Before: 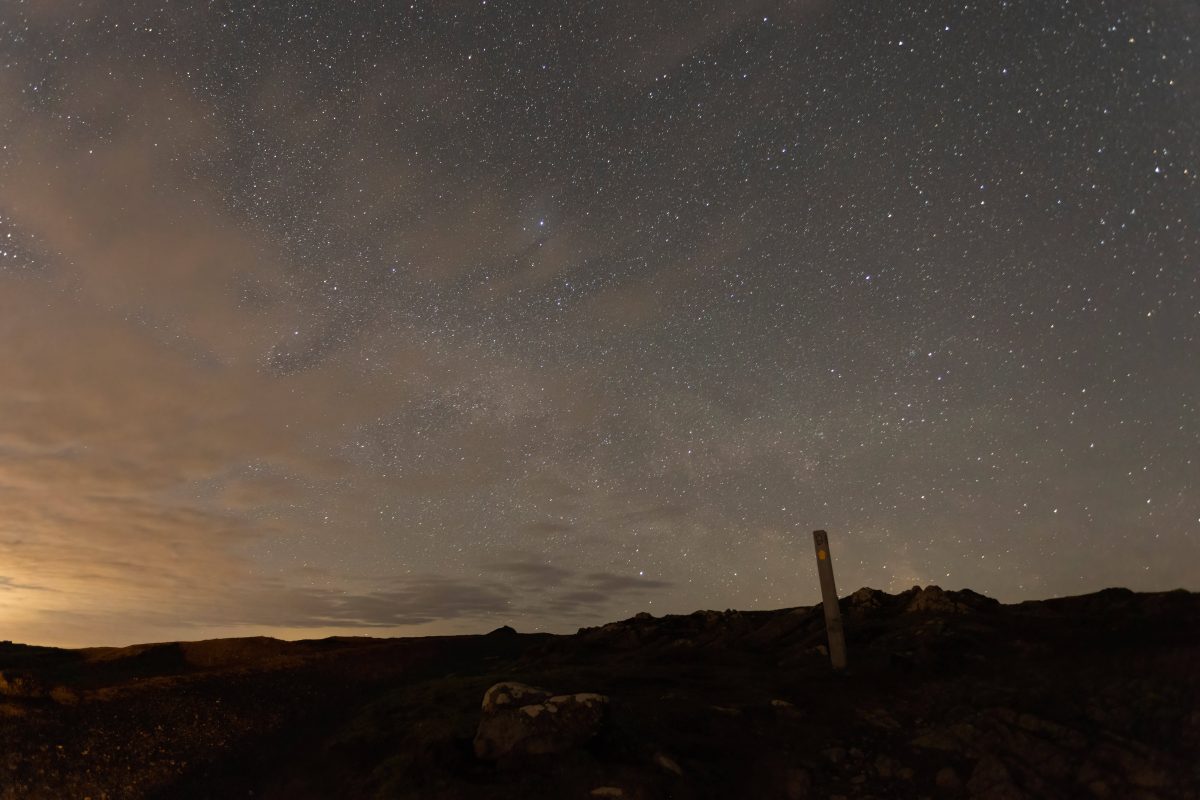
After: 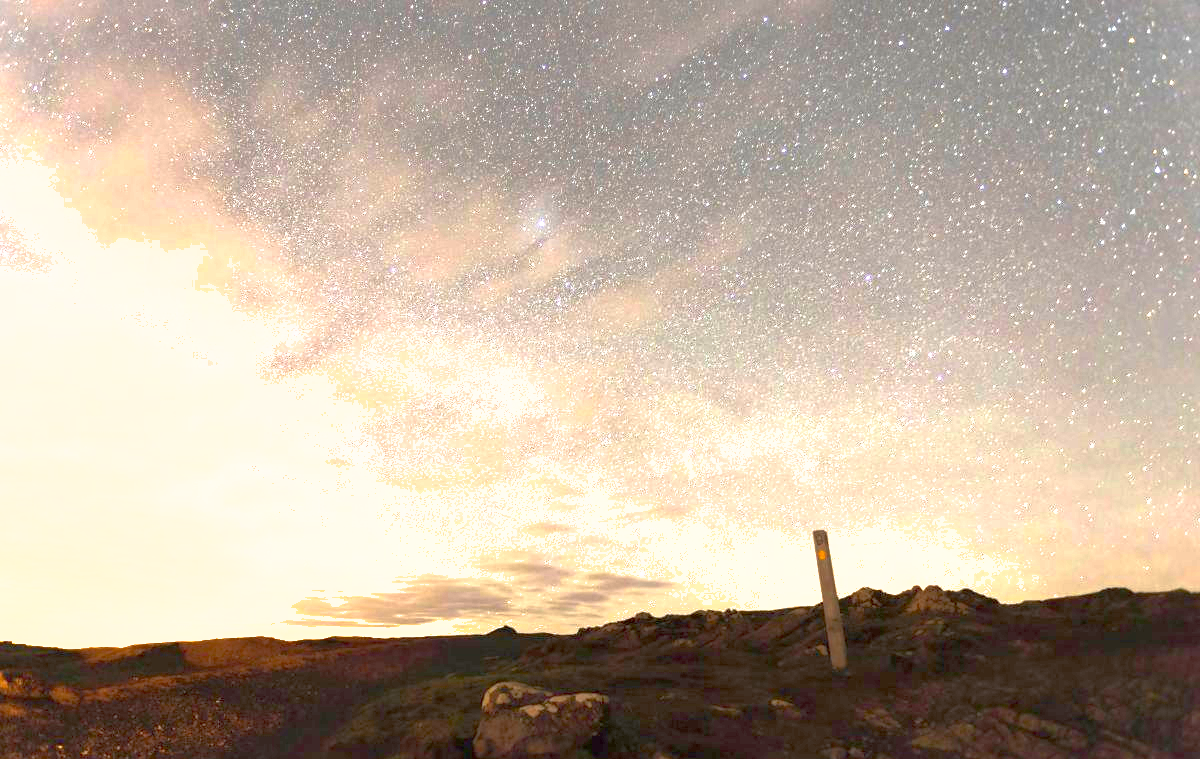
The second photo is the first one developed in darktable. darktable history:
contrast brightness saturation: contrast 0.137
crop and rotate: top 0.013%, bottom 5.107%
shadows and highlights: shadows color adjustment 97.98%, highlights color adjustment 58.93%
exposure: exposure 3.041 EV, compensate highlight preservation false
